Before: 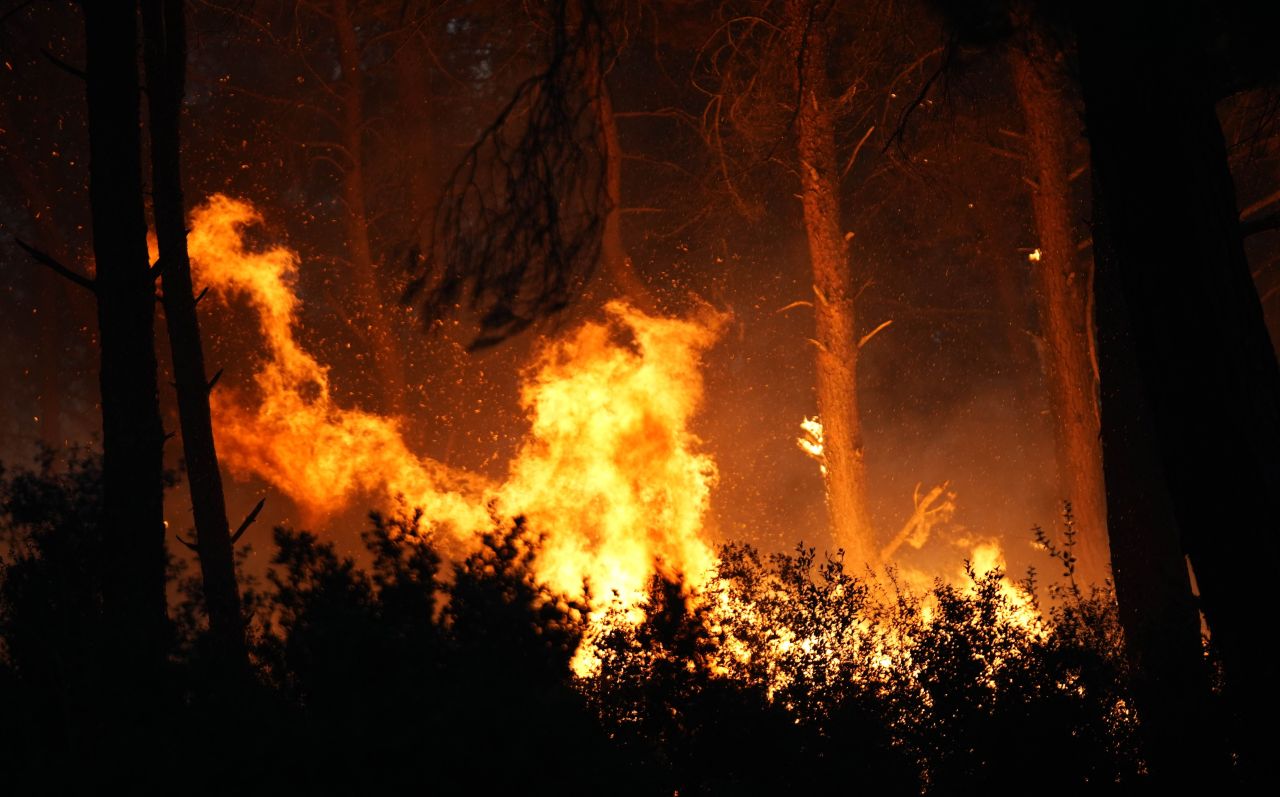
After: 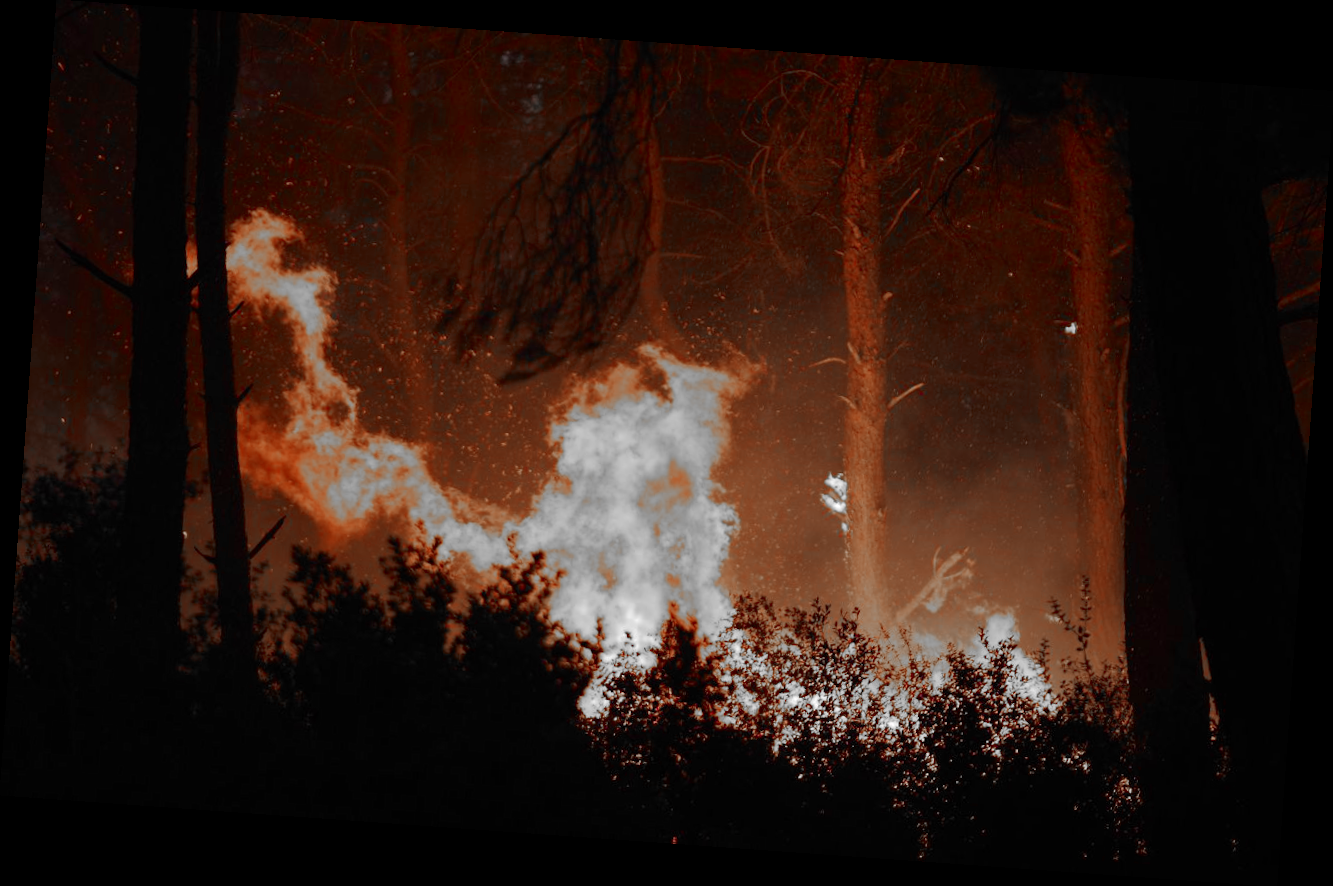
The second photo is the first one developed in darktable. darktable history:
rotate and perspective: rotation 4.1°, automatic cropping off
color zones: curves: ch0 [(0, 0.352) (0.143, 0.407) (0.286, 0.386) (0.429, 0.431) (0.571, 0.829) (0.714, 0.853) (0.857, 0.833) (1, 0.352)]; ch1 [(0, 0.604) (0.072, 0.726) (0.096, 0.608) (0.205, 0.007) (0.571, -0.006) (0.839, -0.013) (0.857, -0.012) (1, 0.604)]
